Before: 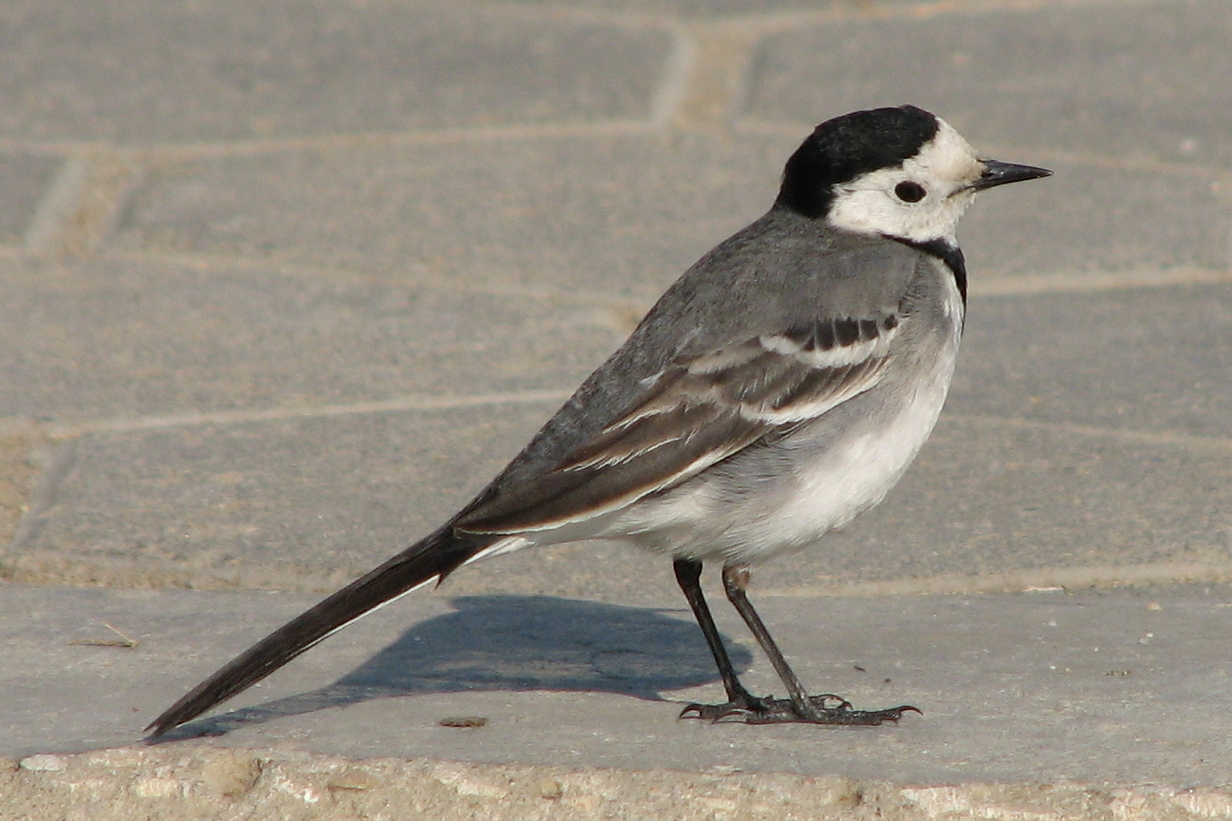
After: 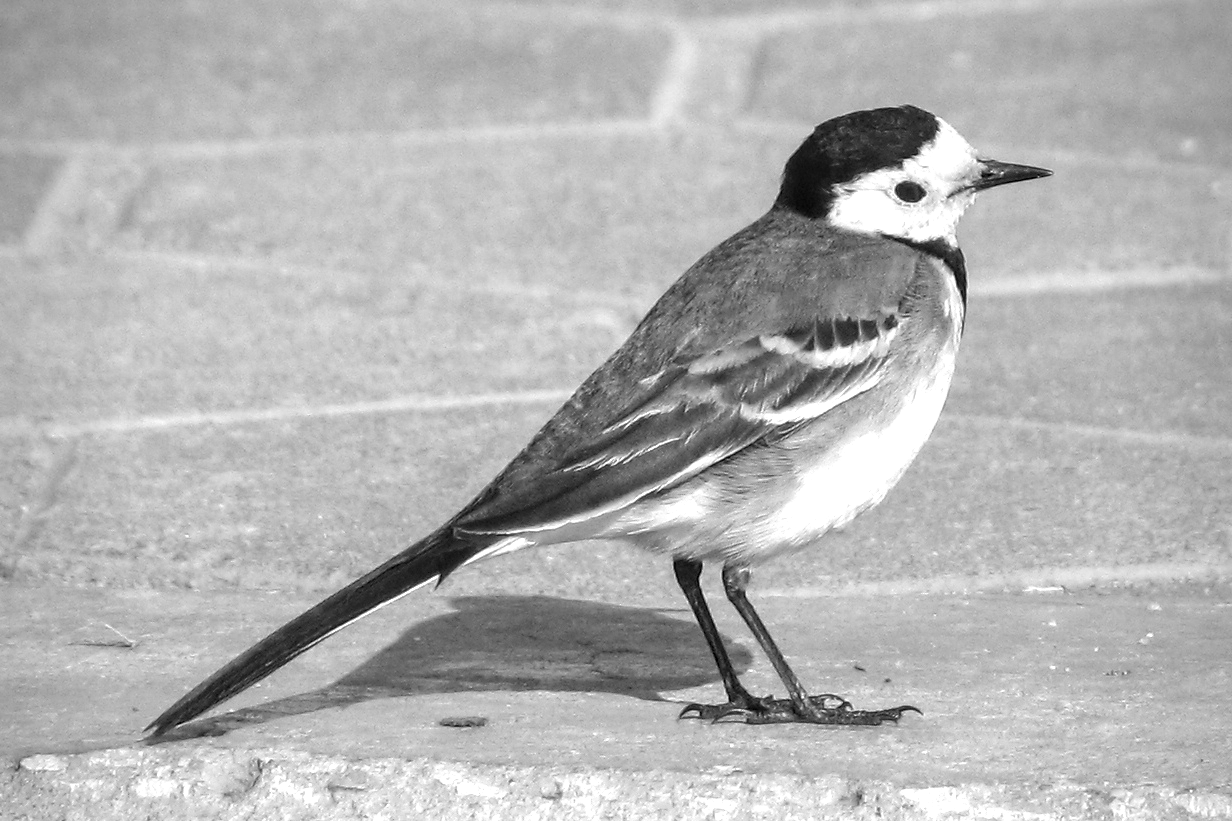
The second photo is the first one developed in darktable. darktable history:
vignetting: on, module defaults
monochrome: on, module defaults
white balance: red 0.766, blue 1.537
rotate and perspective: automatic cropping original format, crop left 0, crop top 0
exposure: black level correction 0, exposure 0.95 EV, compensate exposure bias true, compensate highlight preservation false
local contrast: detail 130%
